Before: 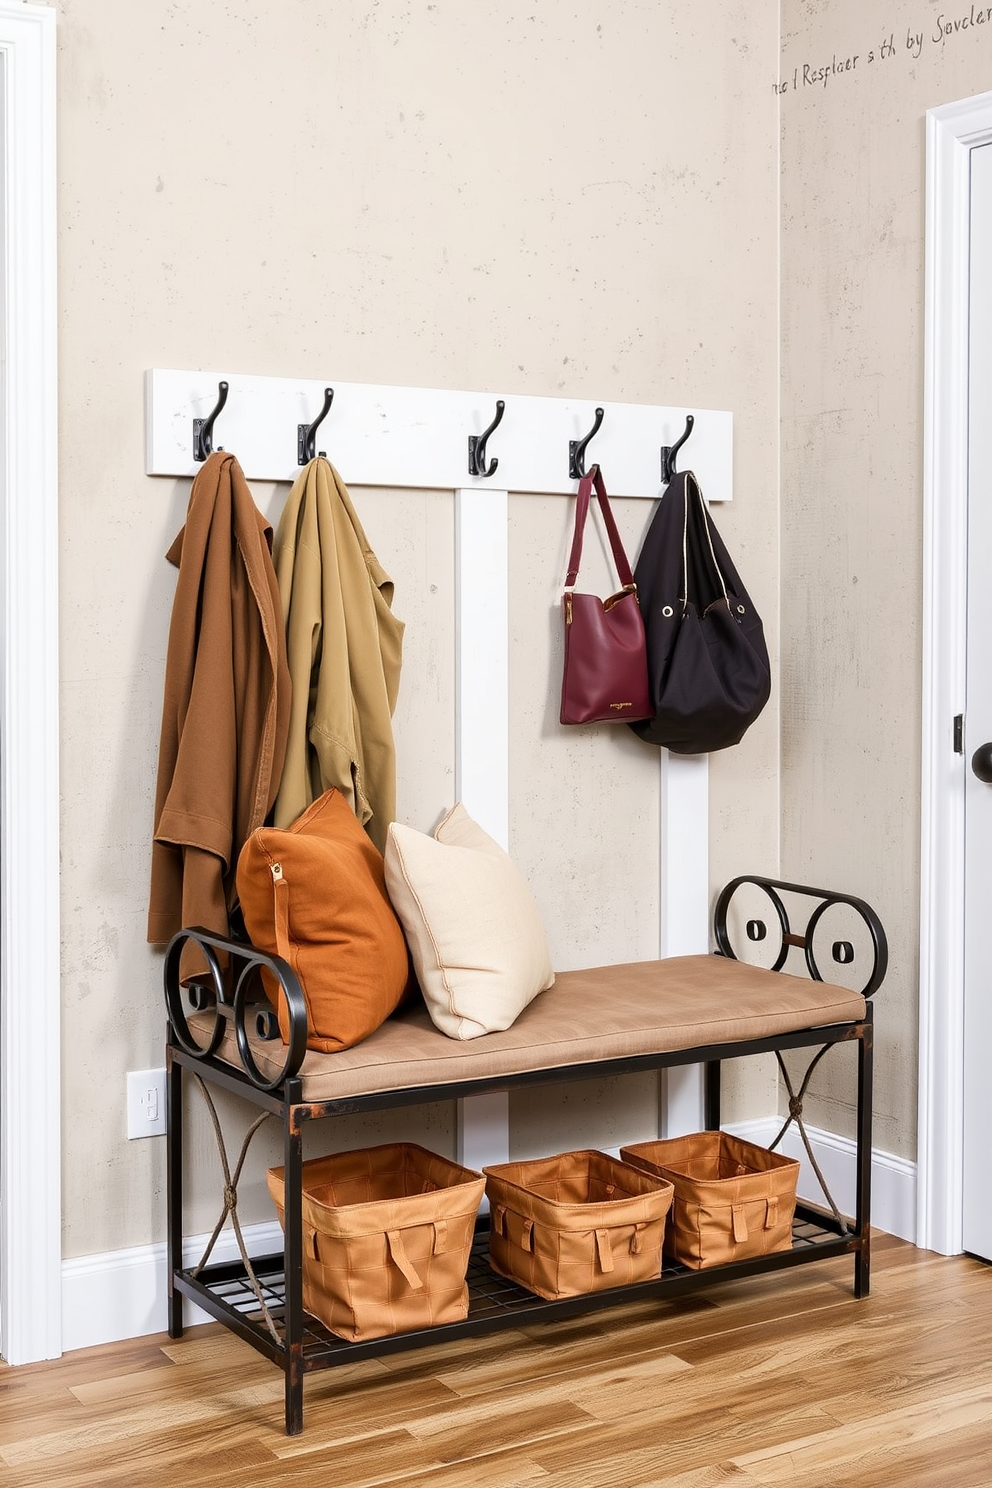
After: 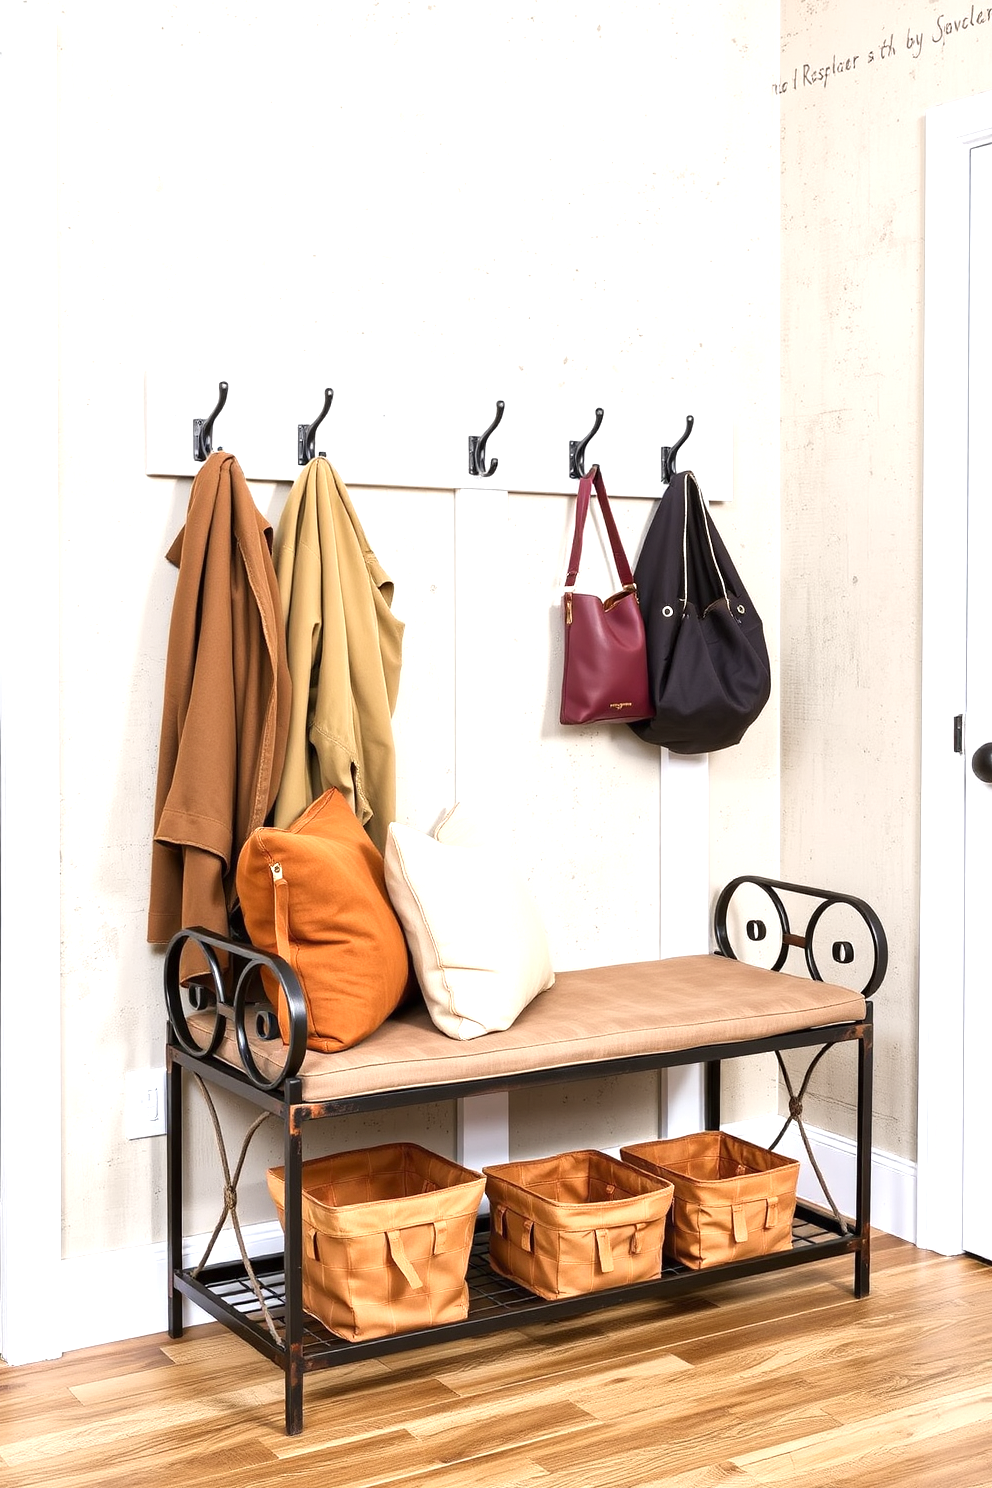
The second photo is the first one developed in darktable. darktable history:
exposure: black level correction 0, exposure 0.691 EV, compensate exposure bias true, compensate highlight preservation false
tone equalizer: on, module defaults
